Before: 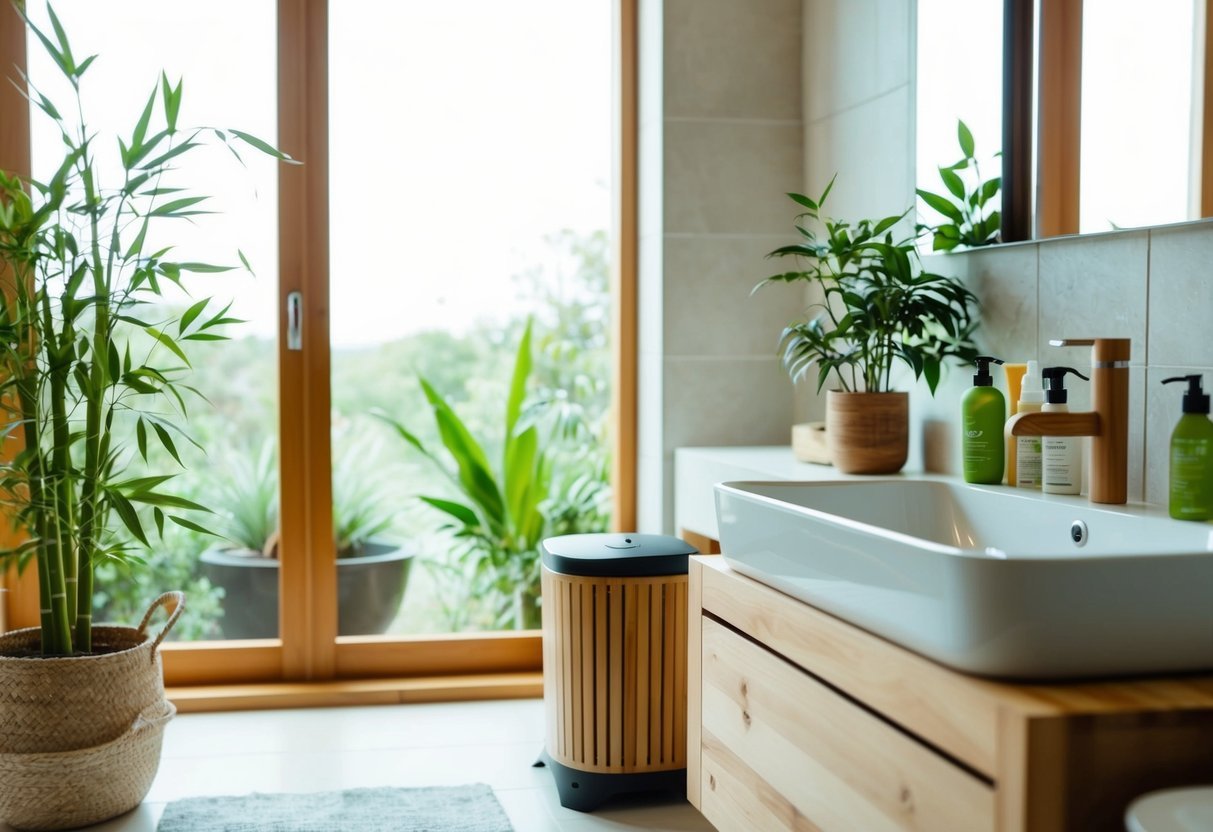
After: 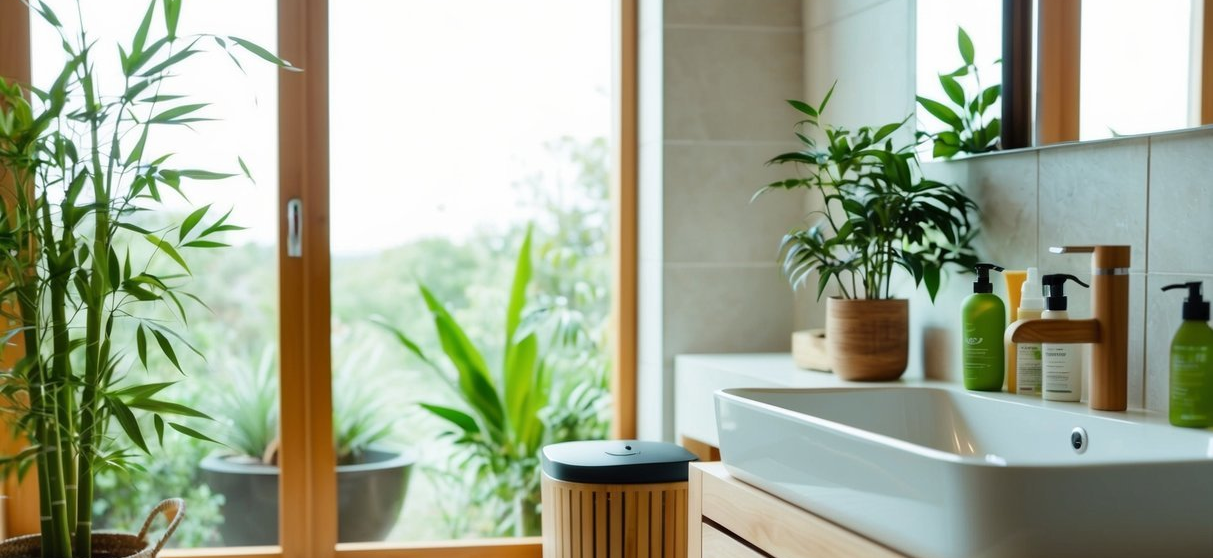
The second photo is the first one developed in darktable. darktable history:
crop: top 11.179%, bottom 21.699%
